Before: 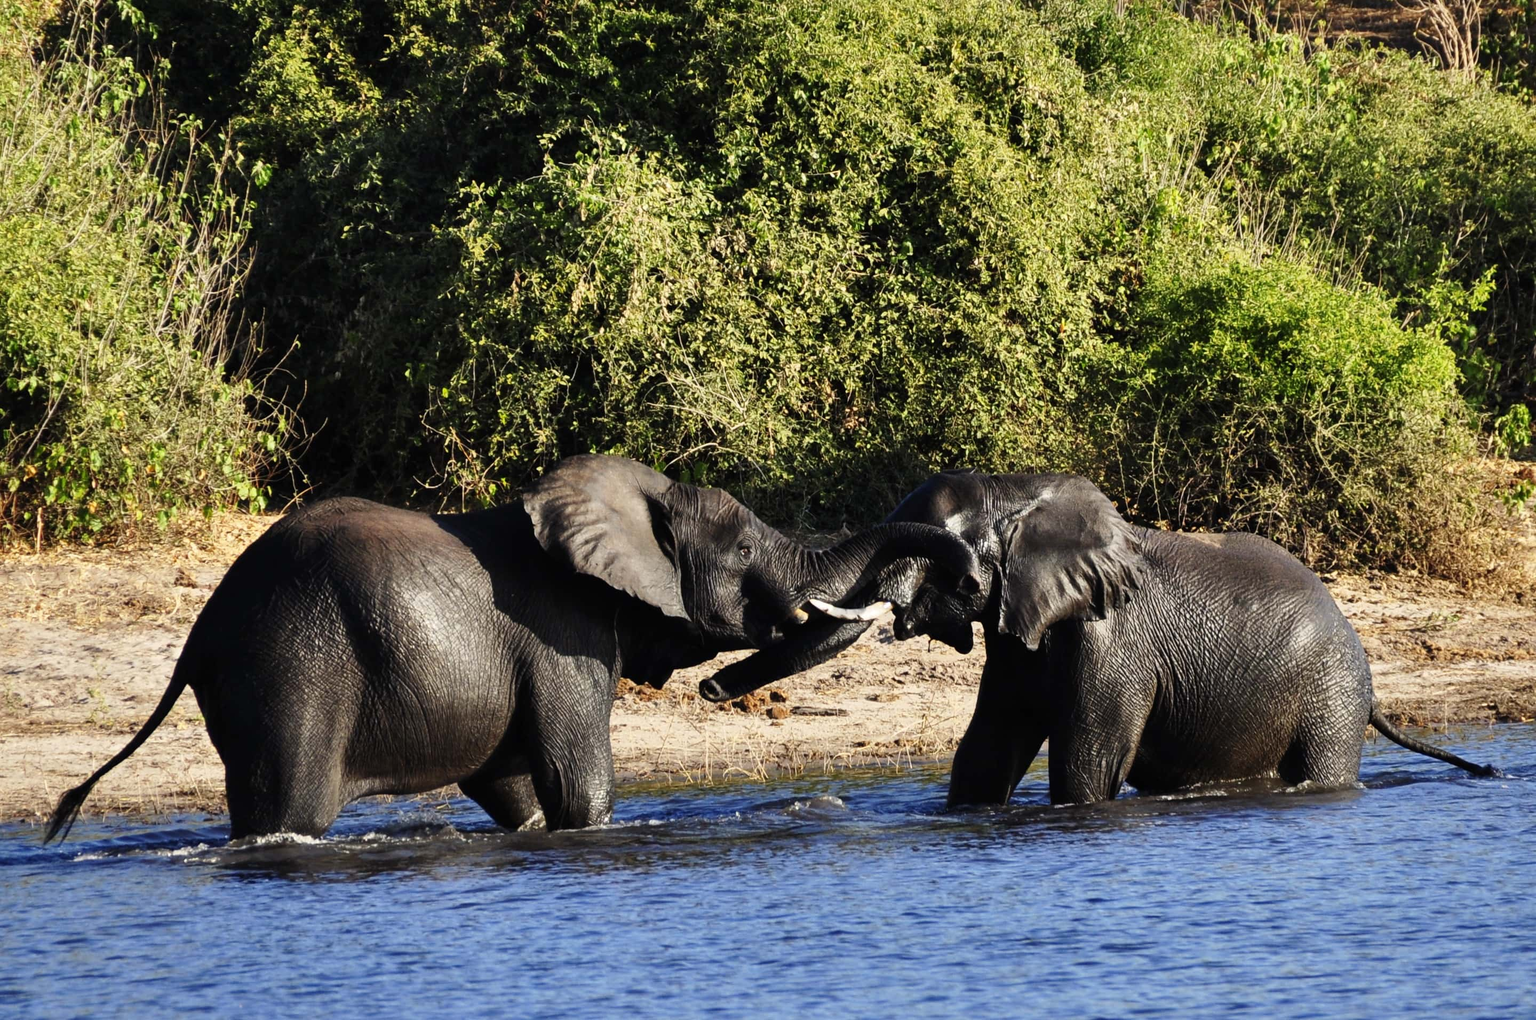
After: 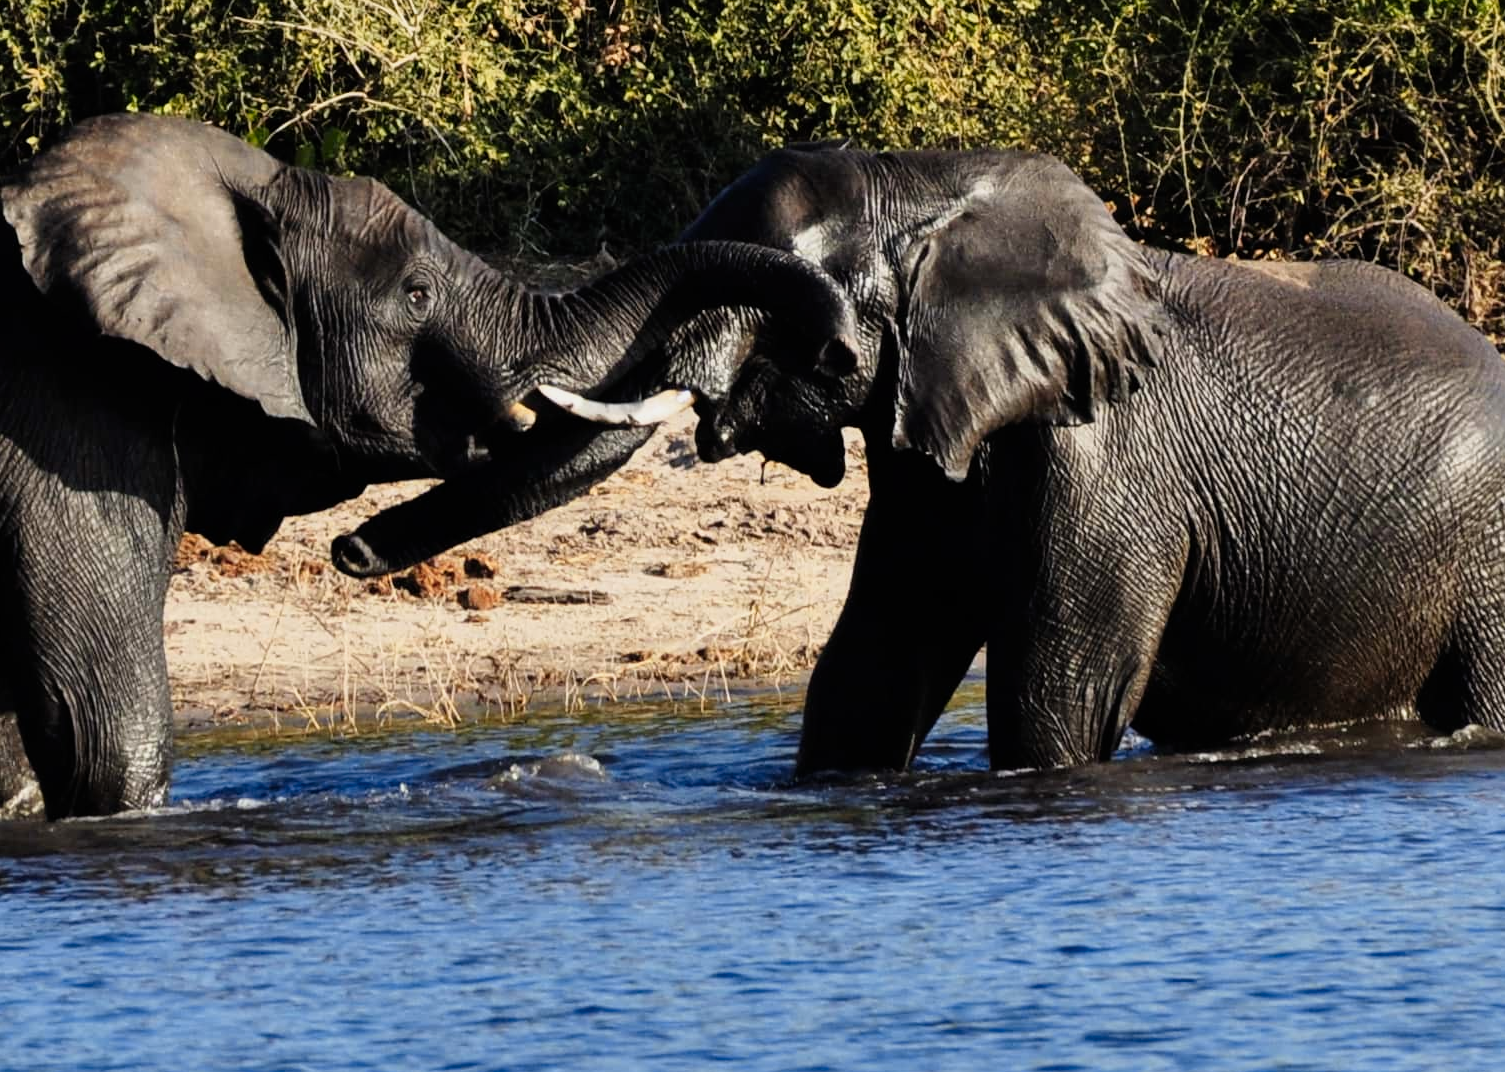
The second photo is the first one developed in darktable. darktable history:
filmic rgb: black relative exposure -9.57 EV, white relative exposure 3.05 EV, threshold 3 EV, hardness 6.08, enable highlight reconstruction true
color zones: curves: ch1 [(0.239, 0.552) (0.75, 0.5)]; ch2 [(0.25, 0.462) (0.749, 0.457)]
crop: left 34.03%, top 38.618%, right 13.691%, bottom 5.293%
